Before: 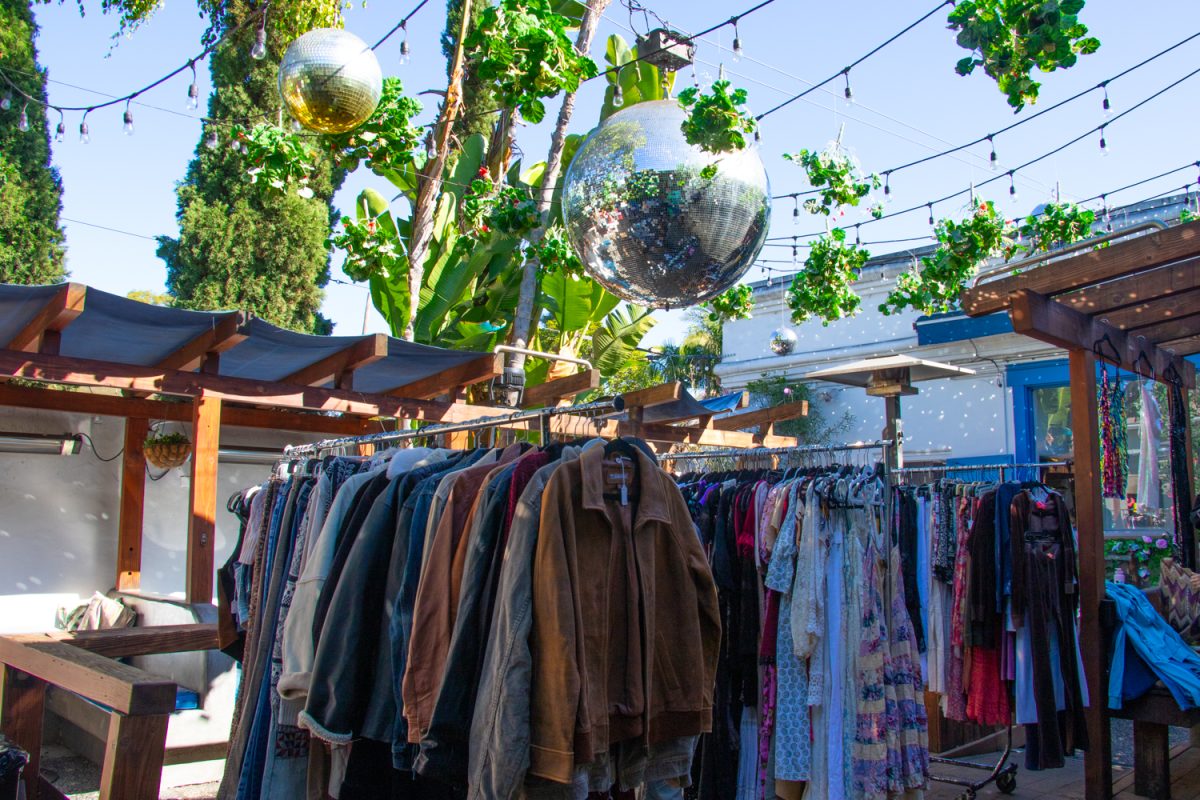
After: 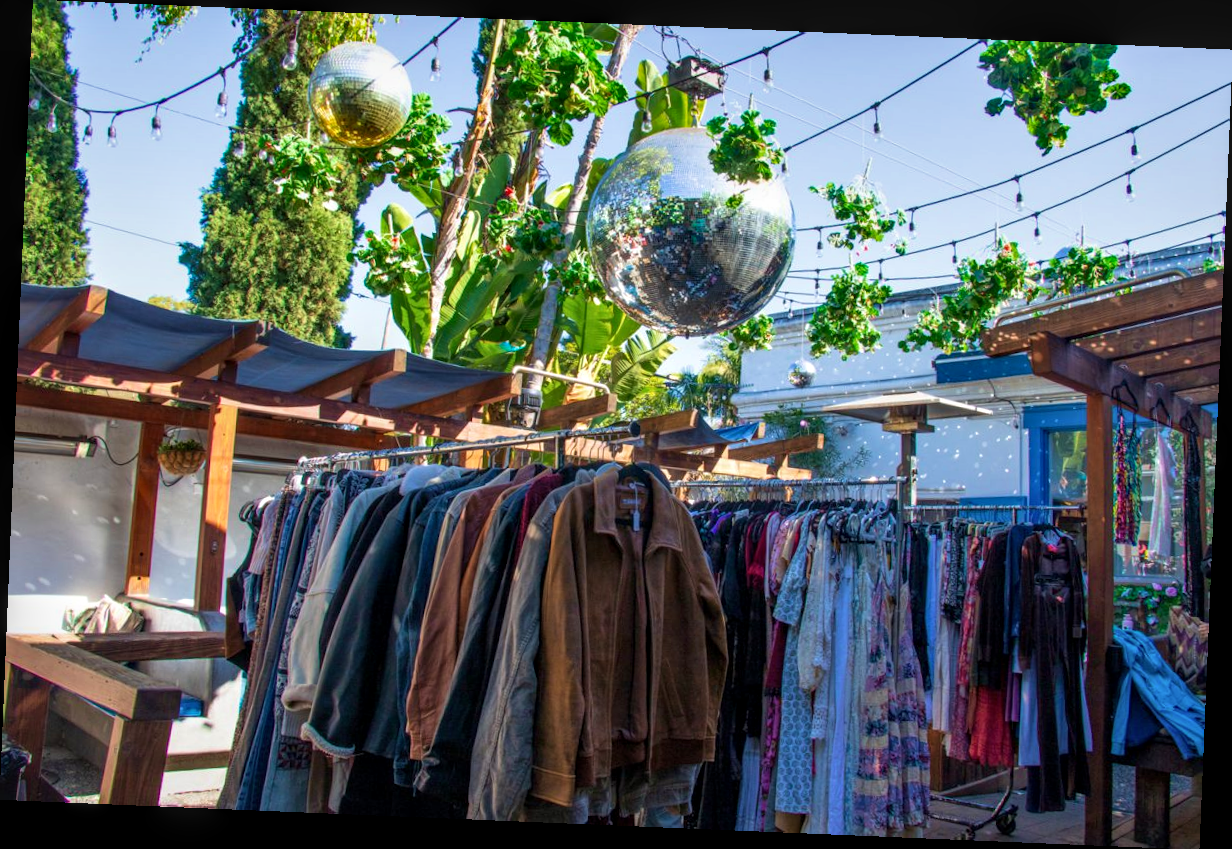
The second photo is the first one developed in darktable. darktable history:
velvia: on, module defaults
crop and rotate: angle -2.39°
local contrast: on, module defaults
